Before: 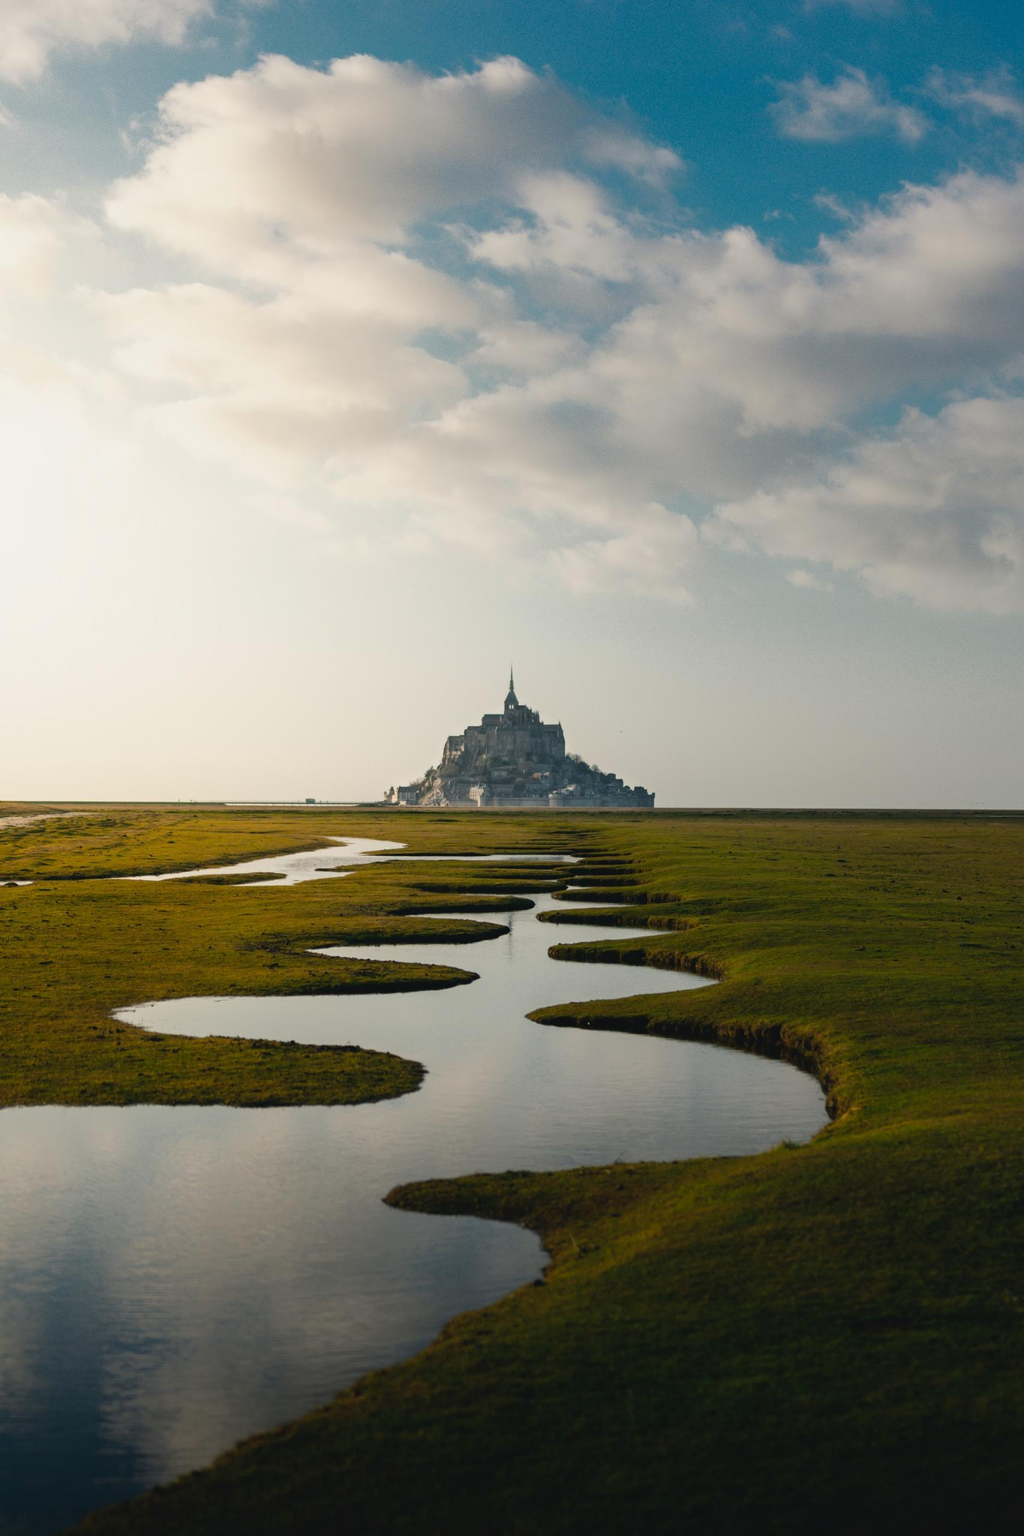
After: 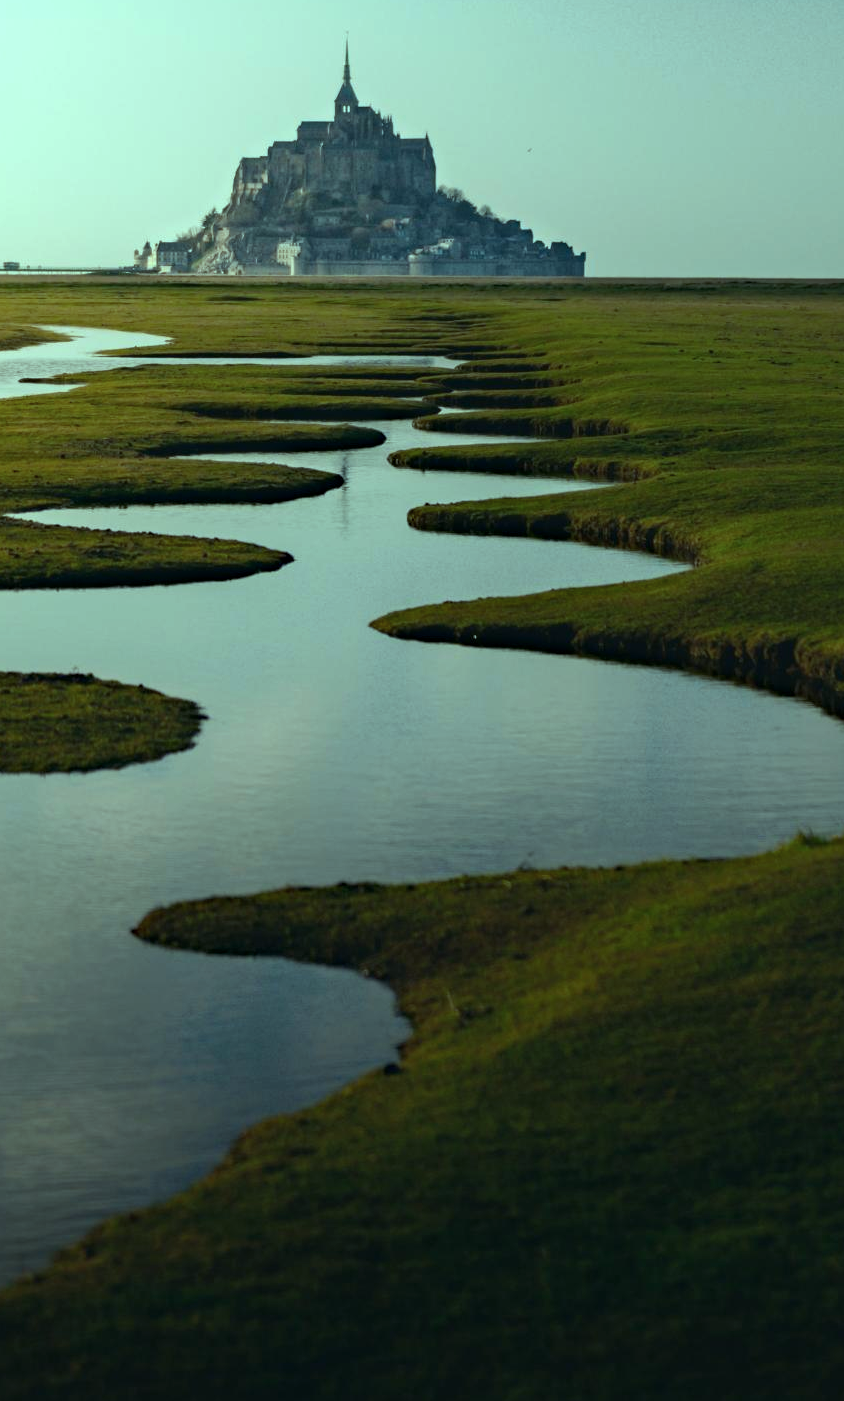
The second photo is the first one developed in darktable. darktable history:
color balance: mode lift, gamma, gain (sRGB), lift [0.997, 0.979, 1.021, 1.011], gamma [1, 1.084, 0.916, 0.998], gain [1, 0.87, 1.13, 1.101], contrast 4.55%, contrast fulcrum 38.24%, output saturation 104.09%
crop: left 29.672%, top 41.786%, right 20.851%, bottom 3.487%
haze removal: compatibility mode true, adaptive false
color correction: highlights a* -6.69, highlights b* 0.49
color zones: curves: ch1 [(0.113, 0.438) (0.75, 0.5)]; ch2 [(0.12, 0.526) (0.75, 0.5)]
